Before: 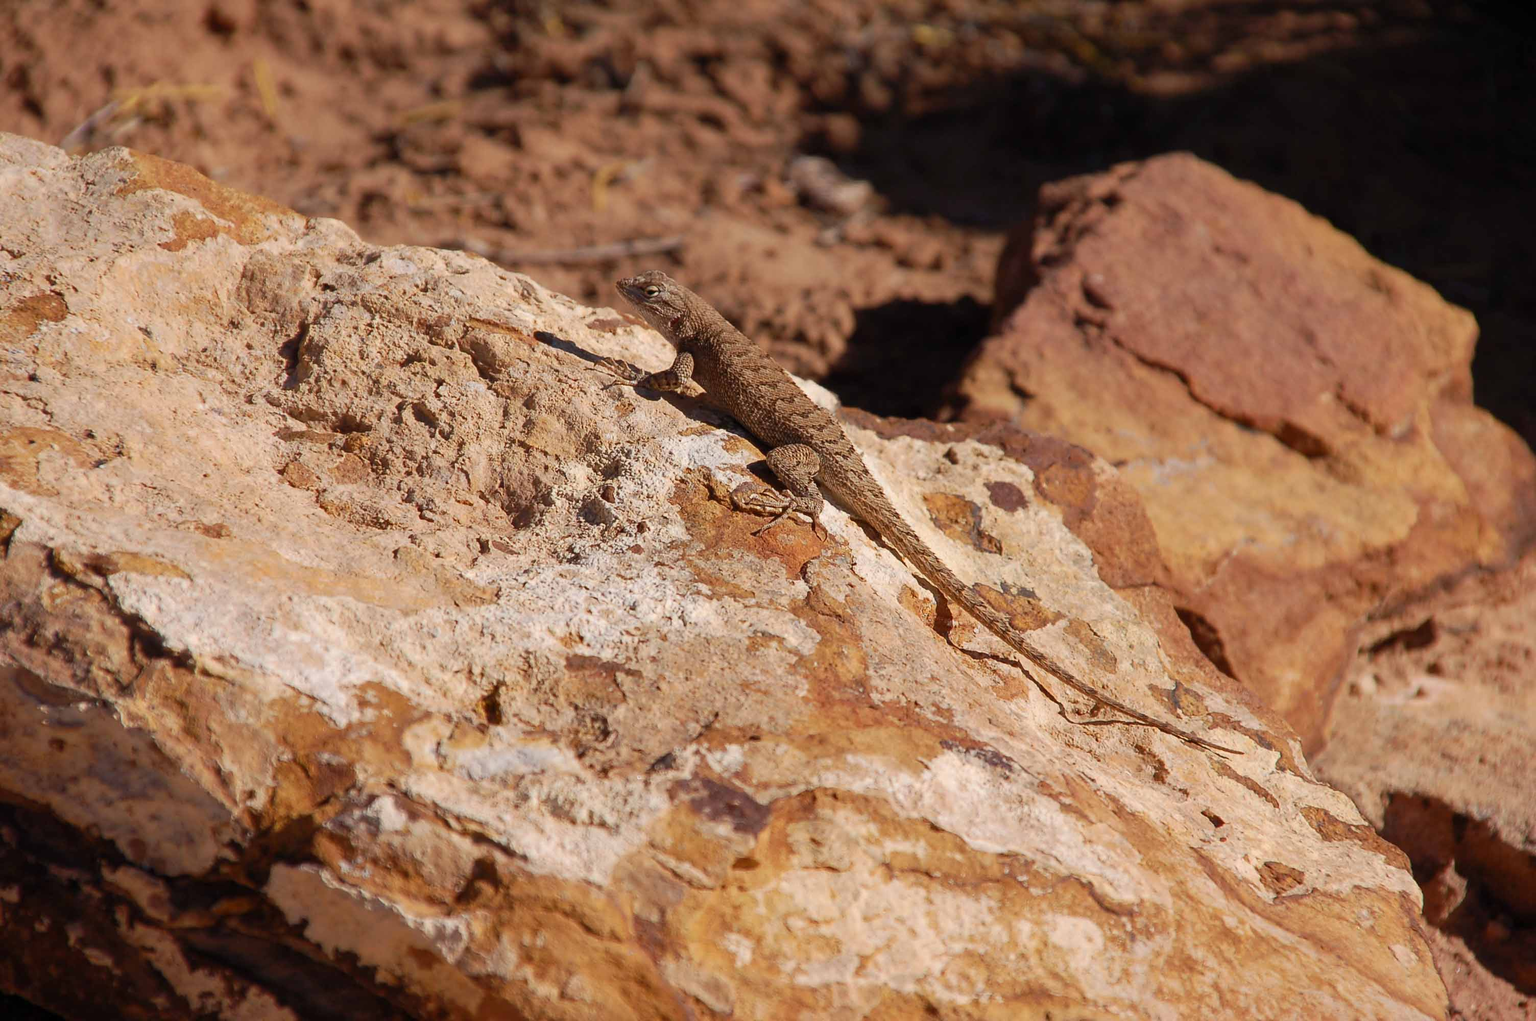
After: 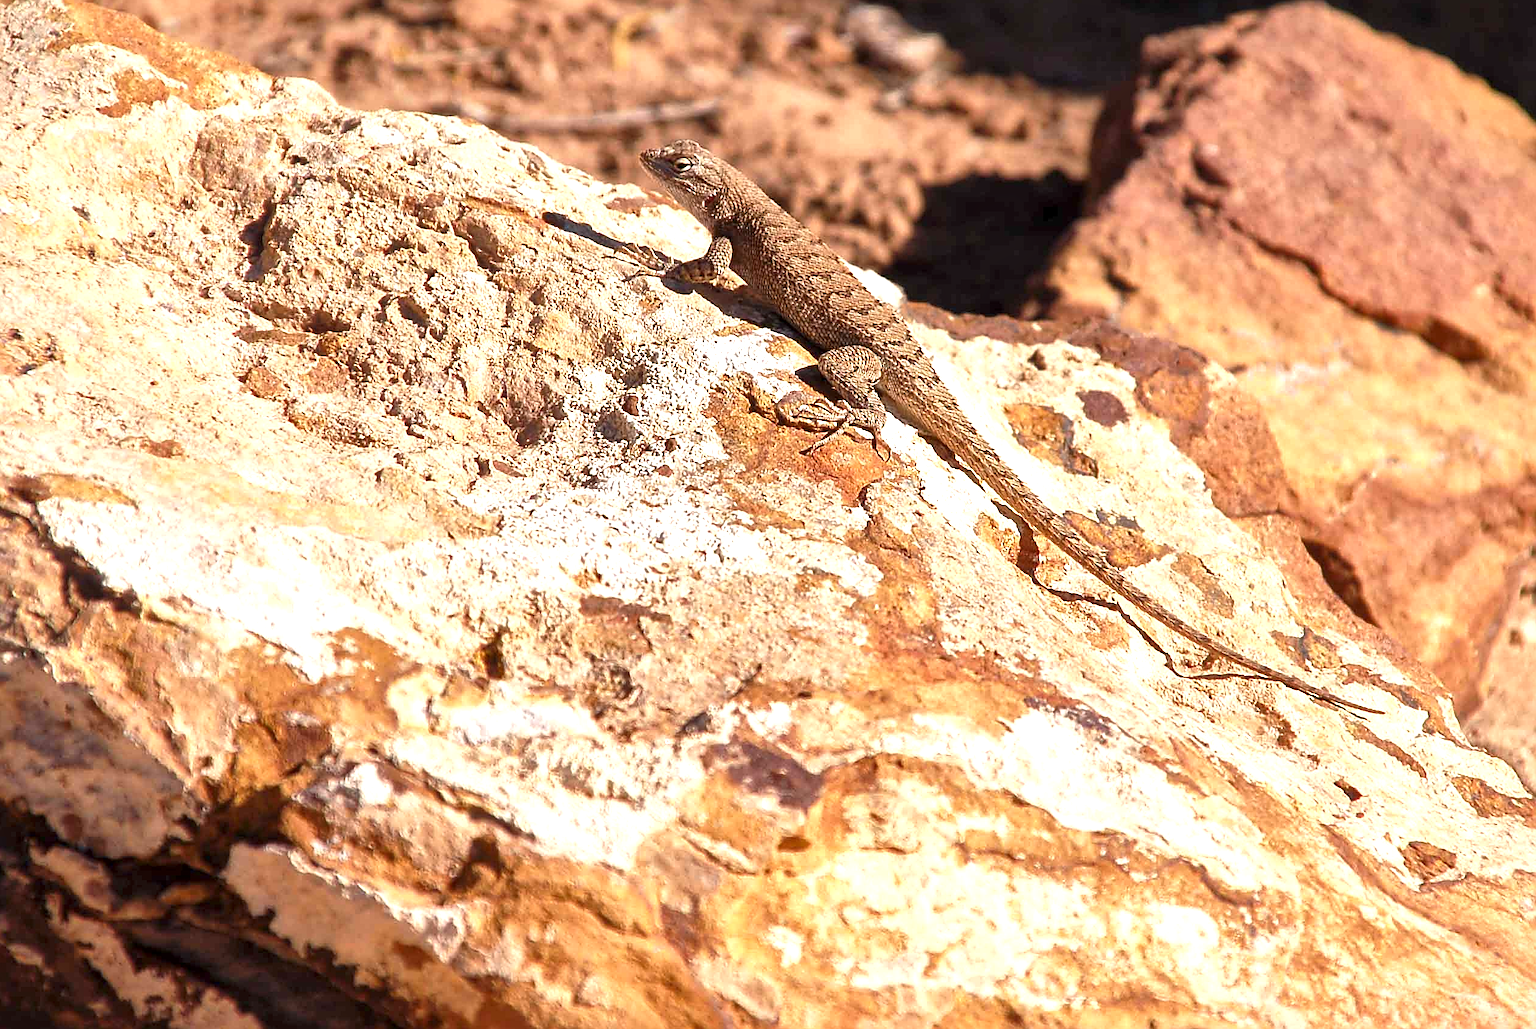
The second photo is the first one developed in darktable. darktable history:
sharpen: on, module defaults
local contrast: mode bilateral grid, contrast 21, coarseness 50, detail 159%, midtone range 0.2
crop and rotate: left 4.994%, top 14.988%, right 10.674%
exposure: black level correction 0, exposure 1.106 EV, compensate highlight preservation false
